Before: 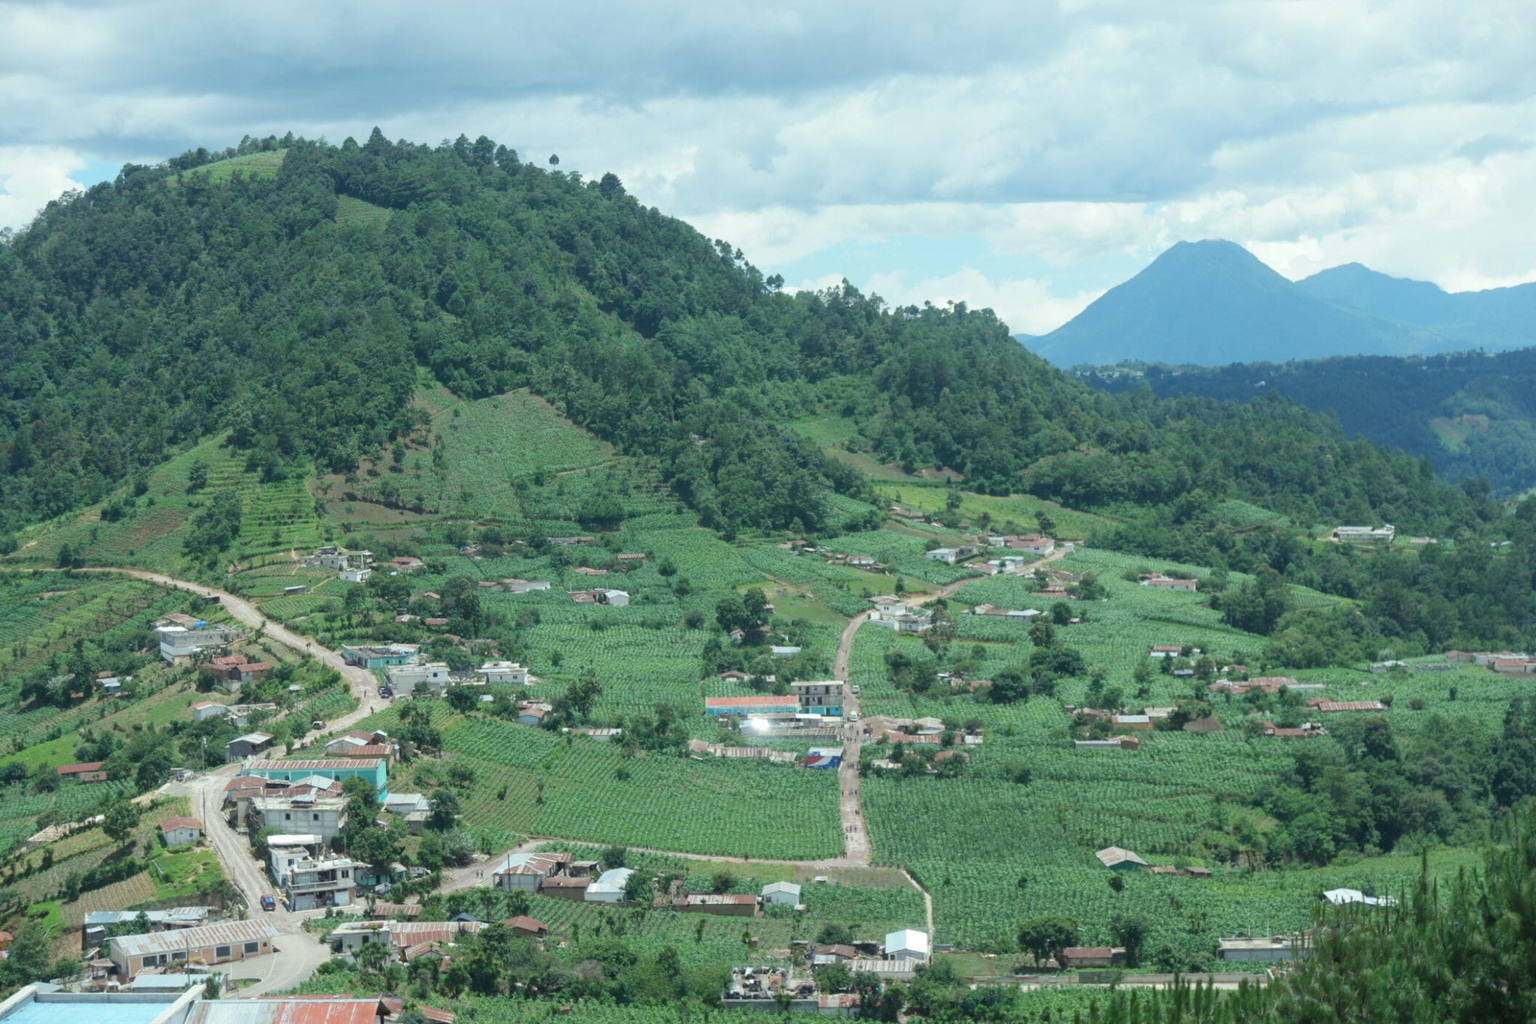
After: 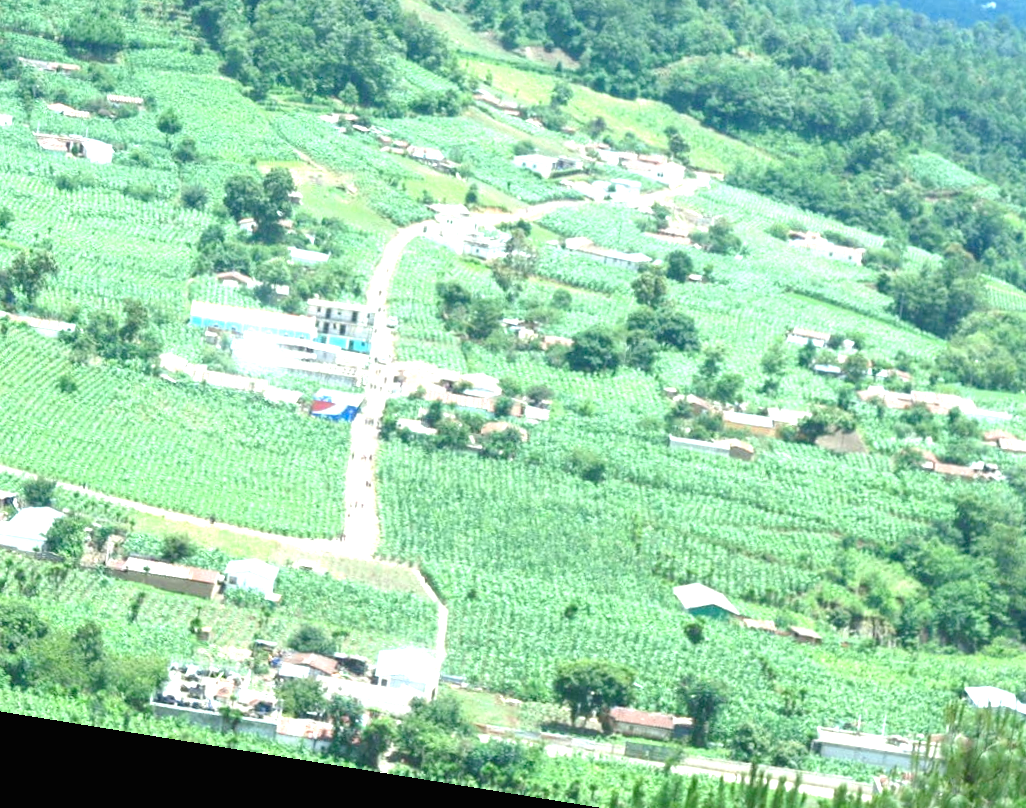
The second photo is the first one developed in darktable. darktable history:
color balance rgb: perceptual saturation grading › global saturation 20%, perceptual saturation grading › highlights -25%, perceptual saturation grading › shadows 25%
exposure: black level correction 0, exposure 1.9 EV, compensate highlight preservation false
crop: left 35.976%, top 45.819%, right 18.162%, bottom 5.807%
color zones: curves: ch0 [(0, 0.5) (0.143, 0.5) (0.286, 0.5) (0.429, 0.5) (0.571, 0.5) (0.714, 0.476) (0.857, 0.5) (1, 0.5)]; ch2 [(0, 0.5) (0.143, 0.5) (0.286, 0.5) (0.429, 0.5) (0.571, 0.5) (0.714, 0.487) (0.857, 0.5) (1, 0.5)]
rotate and perspective: rotation 9.12°, automatic cropping off
